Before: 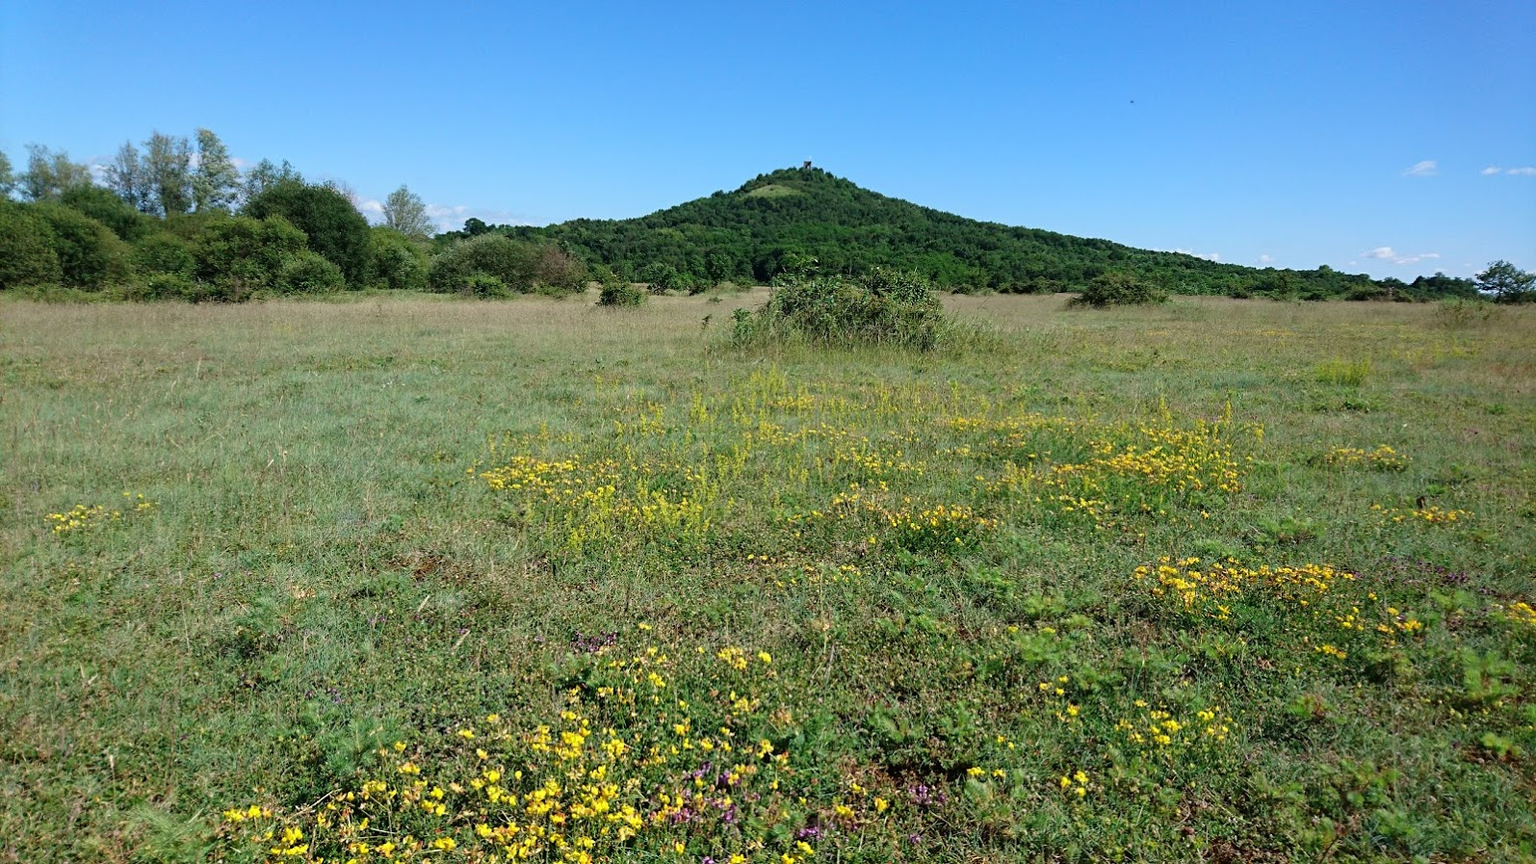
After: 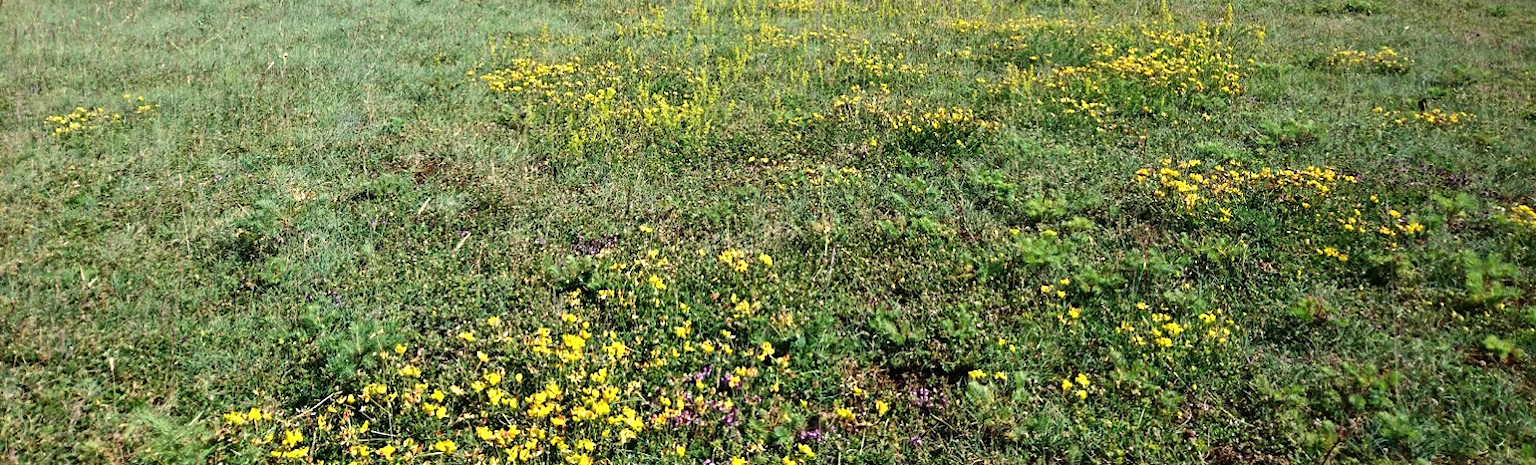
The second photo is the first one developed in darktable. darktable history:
tone equalizer: -8 EV -0.726 EV, -7 EV -0.736 EV, -6 EV -0.563 EV, -5 EV -0.377 EV, -3 EV 0.4 EV, -2 EV 0.6 EV, -1 EV 0.692 EV, +0 EV 0.757 EV, edges refinement/feathering 500, mask exposure compensation -1.57 EV, preserve details no
crop and rotate: top 46.112%, right 0.109%
